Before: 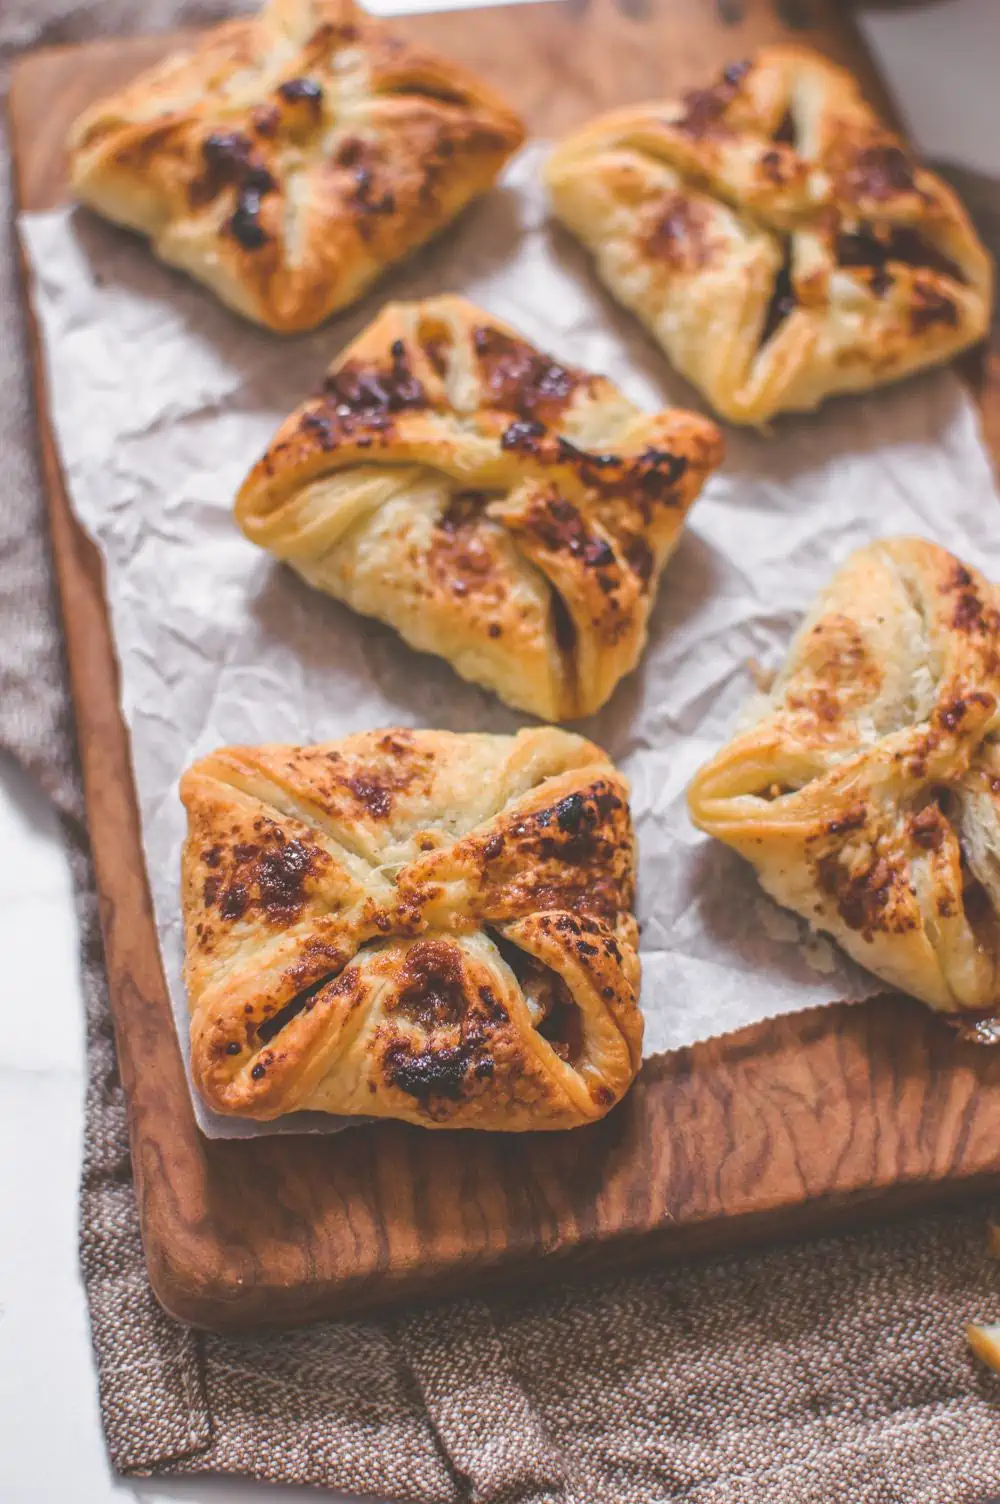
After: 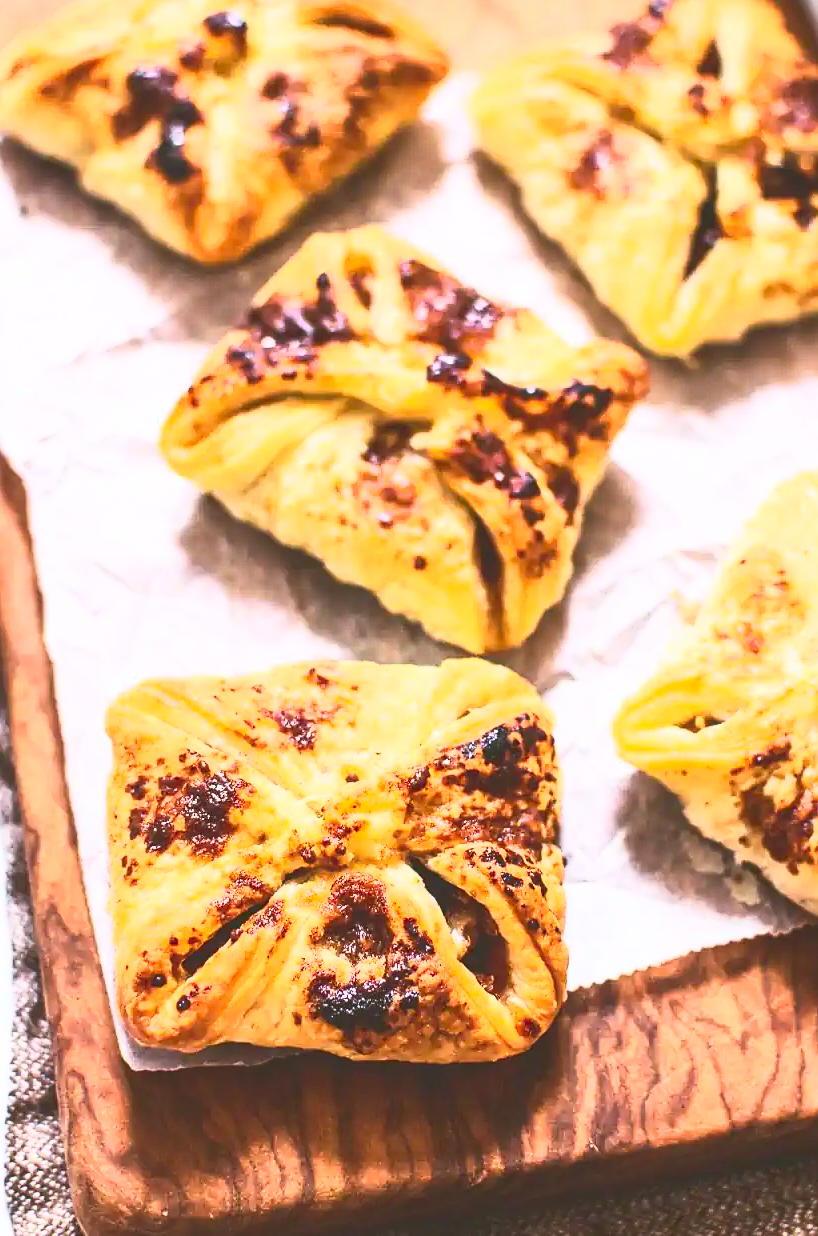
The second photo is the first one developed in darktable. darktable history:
crop and rotate: left 7.565%, top 4.552%, right 10.544%, bottom 13.242%
sharpen: radius 1.545, amount 0.365, threshold 1.378
contrast brightness saturation: contrast 0.825, brightness 0.602, saturation 0.585
